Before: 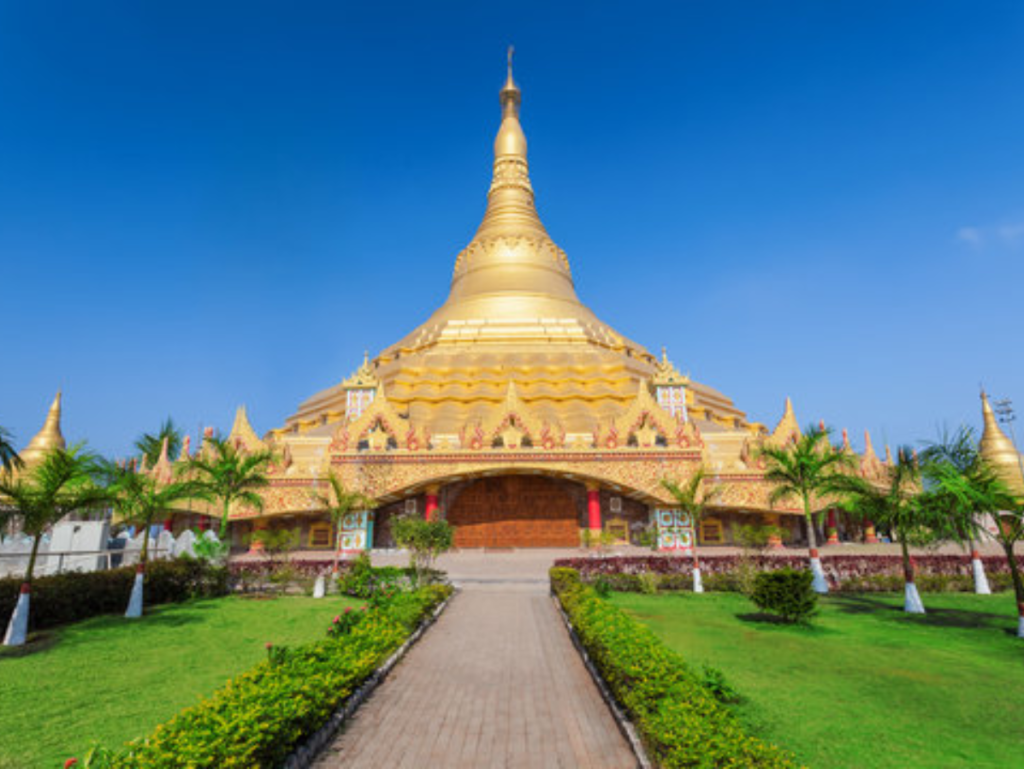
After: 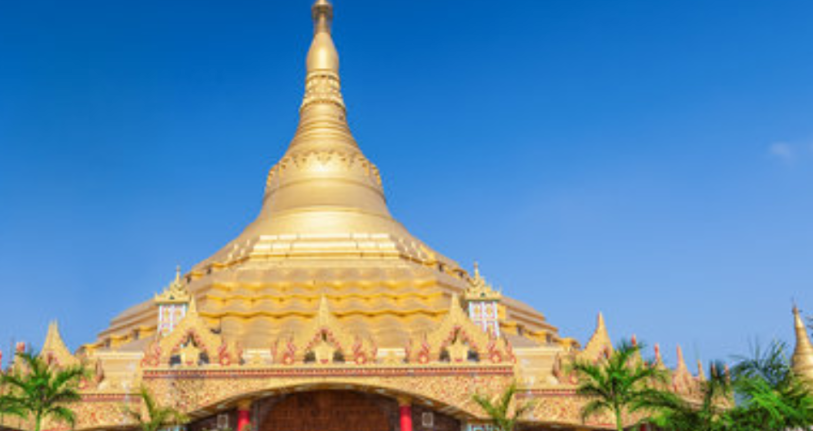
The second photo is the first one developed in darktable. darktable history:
crop: left 18.393%, top 11.104%, right 2.125%, bottom 32.738%
contrast equalizer: y [[0.502, 0.505, 0.512, 0.529, 0.564, 0.588], [0.5 ×6], [0.502, 0.505, 0.512, 0.529, 0.564, 0.588], [0, 0.001, 0.001, 0.004, 0.008, 0.011], [0, 0.001, 0.001, 0.004, 0.008, 0.011]], mix 0.313
